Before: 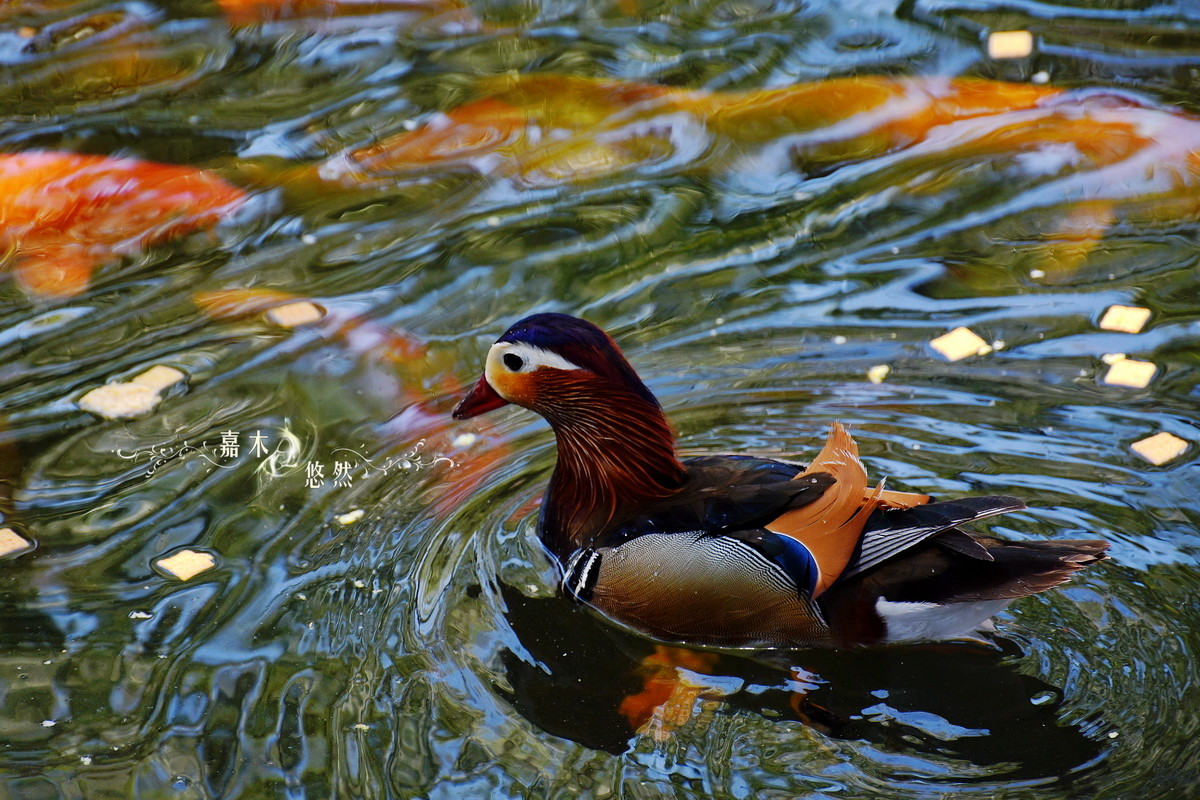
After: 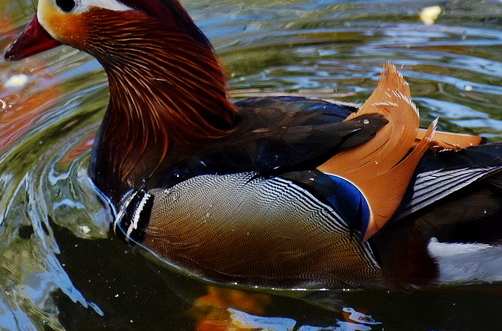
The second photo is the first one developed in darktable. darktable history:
crop: left 37.39%, top 44.962%, right 20.717%, bottom 13.54%
